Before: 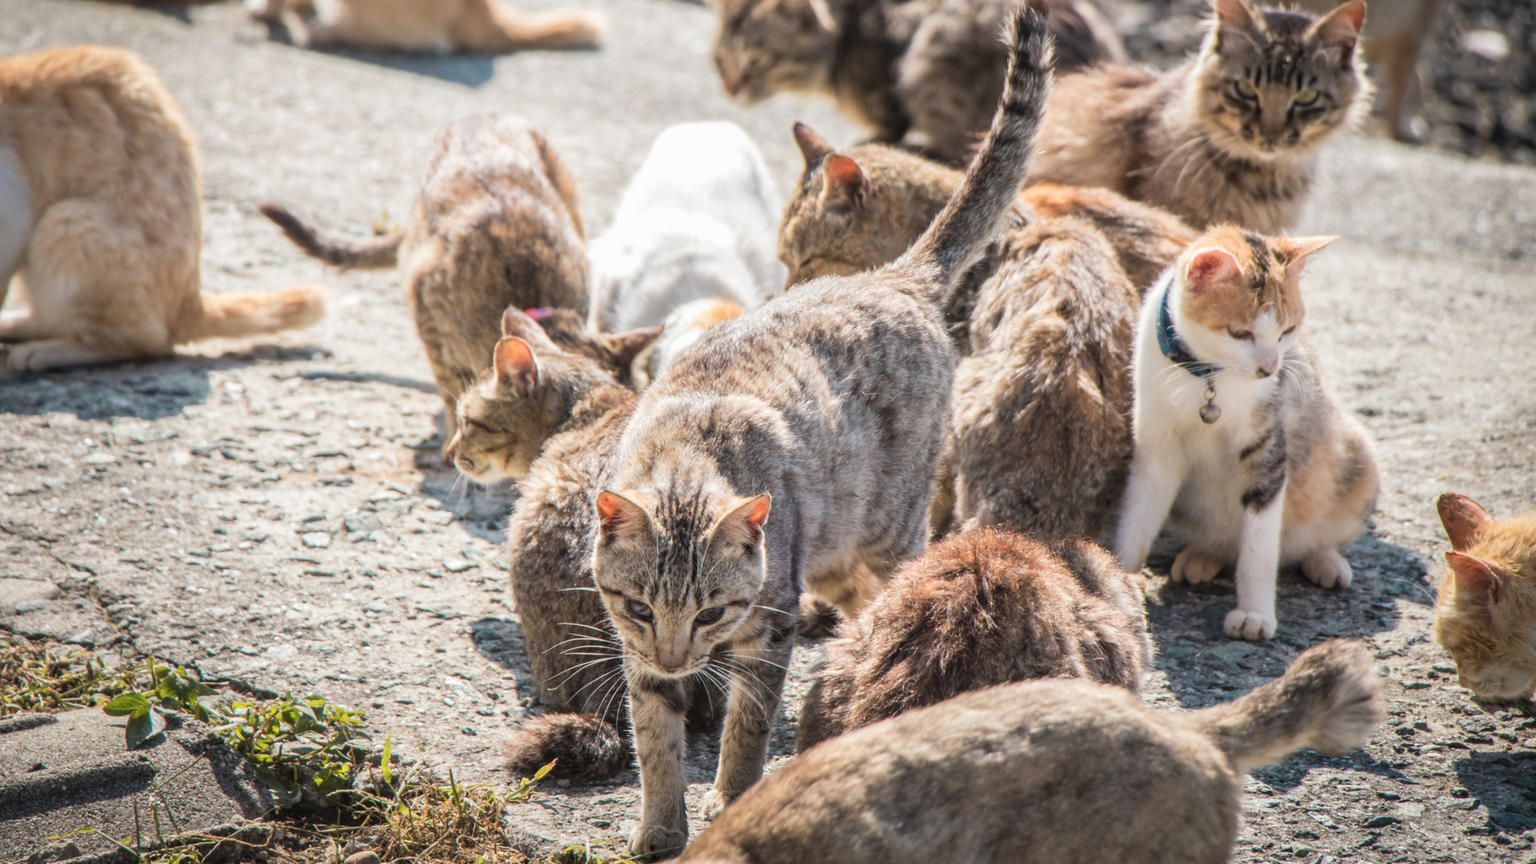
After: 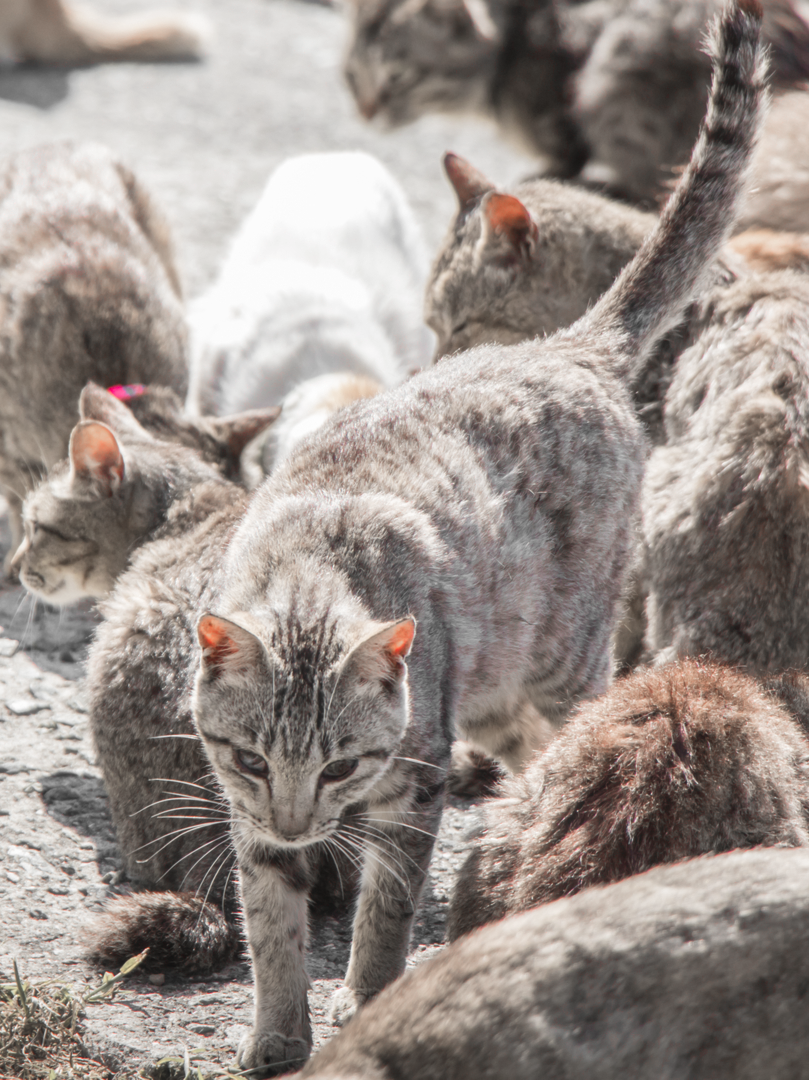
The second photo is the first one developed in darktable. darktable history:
crop: left 28.583%, right 29.231%
haze removal: strength -0.05
color zones: curves: ch1 [(0, 0.831) (0.08, 0.771) (0.157, 0.268) (0.241, 0.207) (0.562, -0.005) (0.714, -0.013) (0.876, 0.01) (1, 0.831)]
